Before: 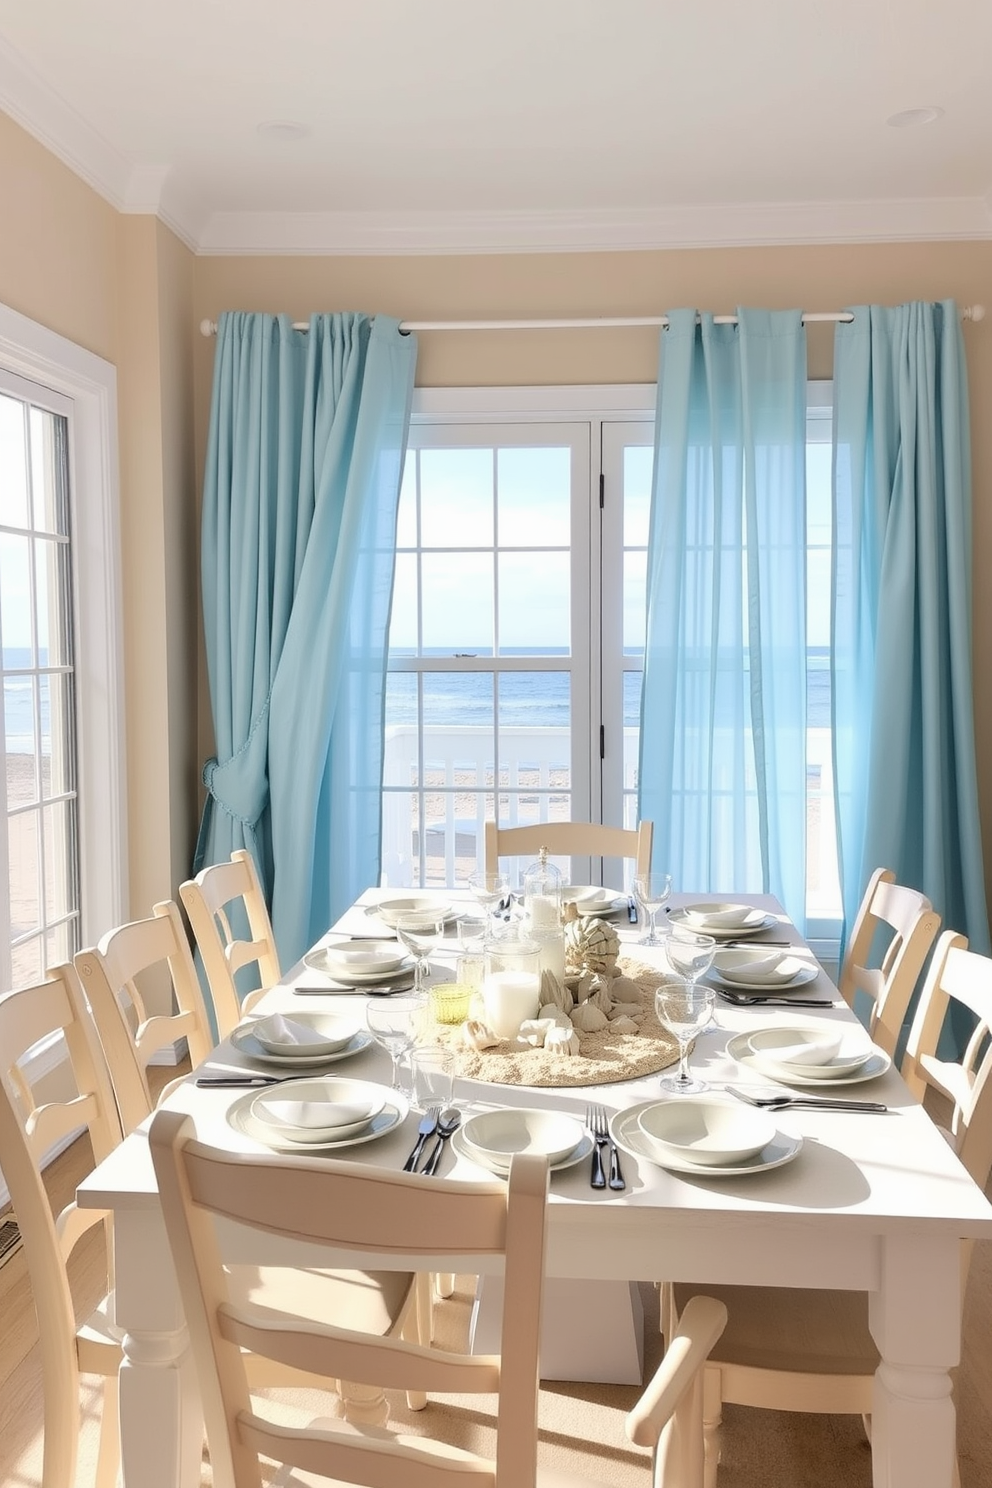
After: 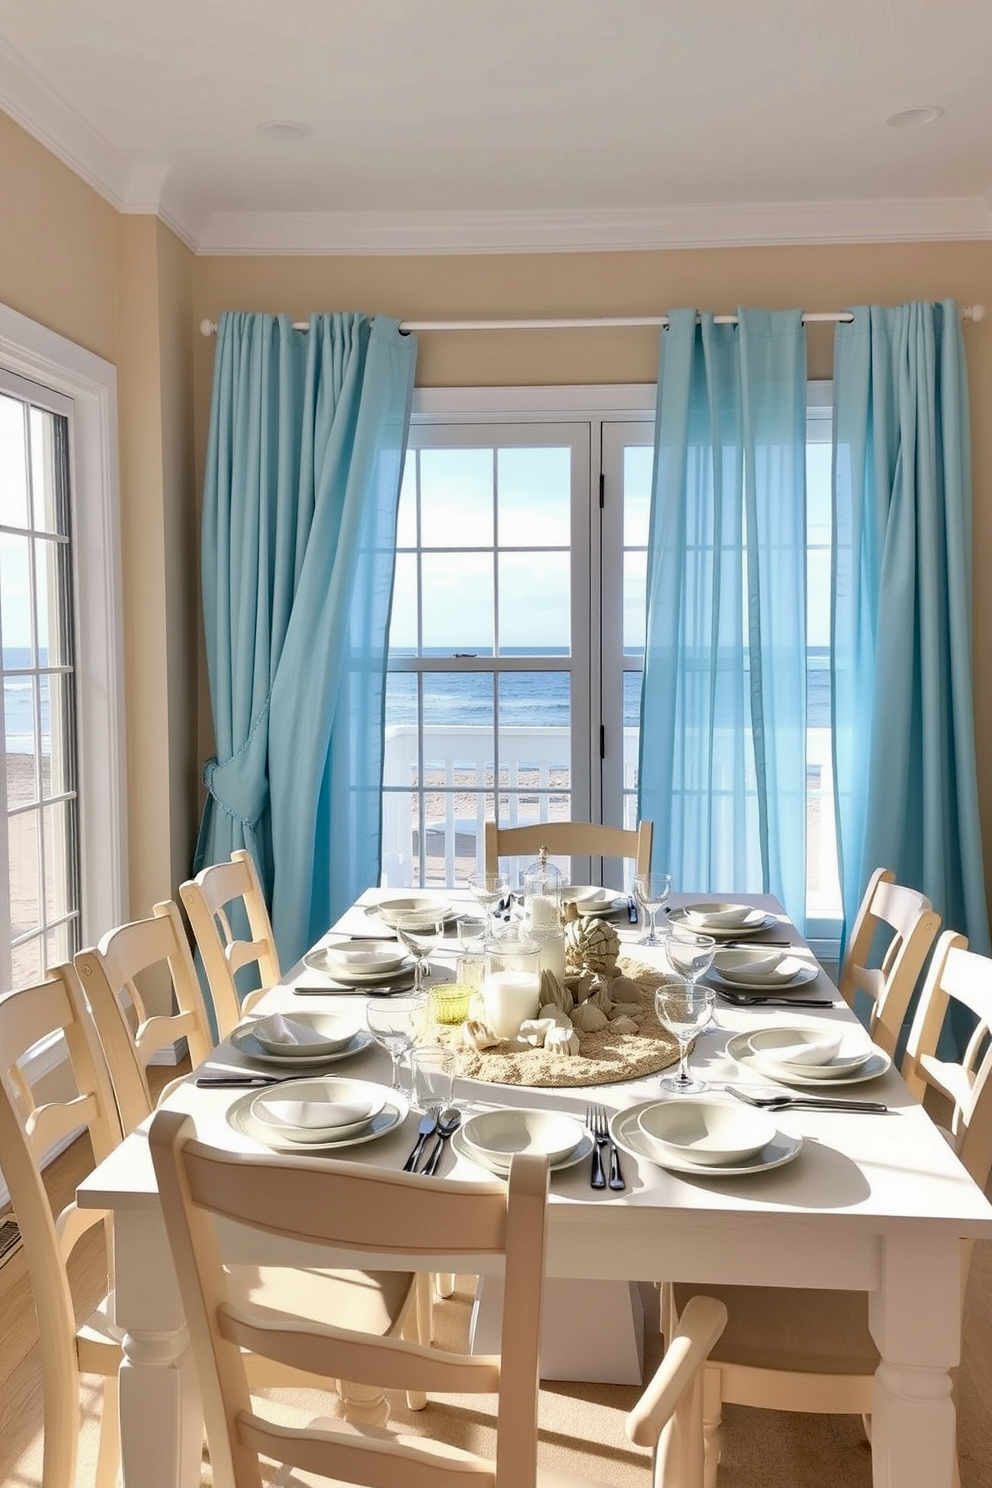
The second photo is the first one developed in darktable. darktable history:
shadows and highlights: shadows 39.62, highlights -54.23, low approximation 0.01, soften with gaussian
haze removal: compatibility mode true, adaptive false
